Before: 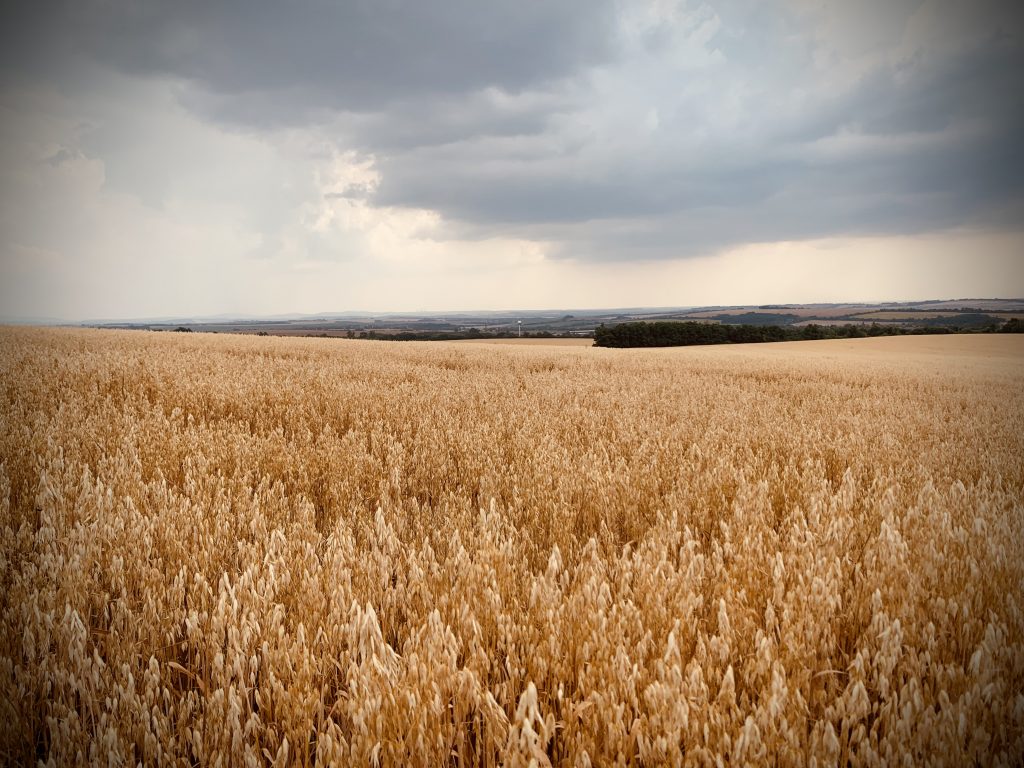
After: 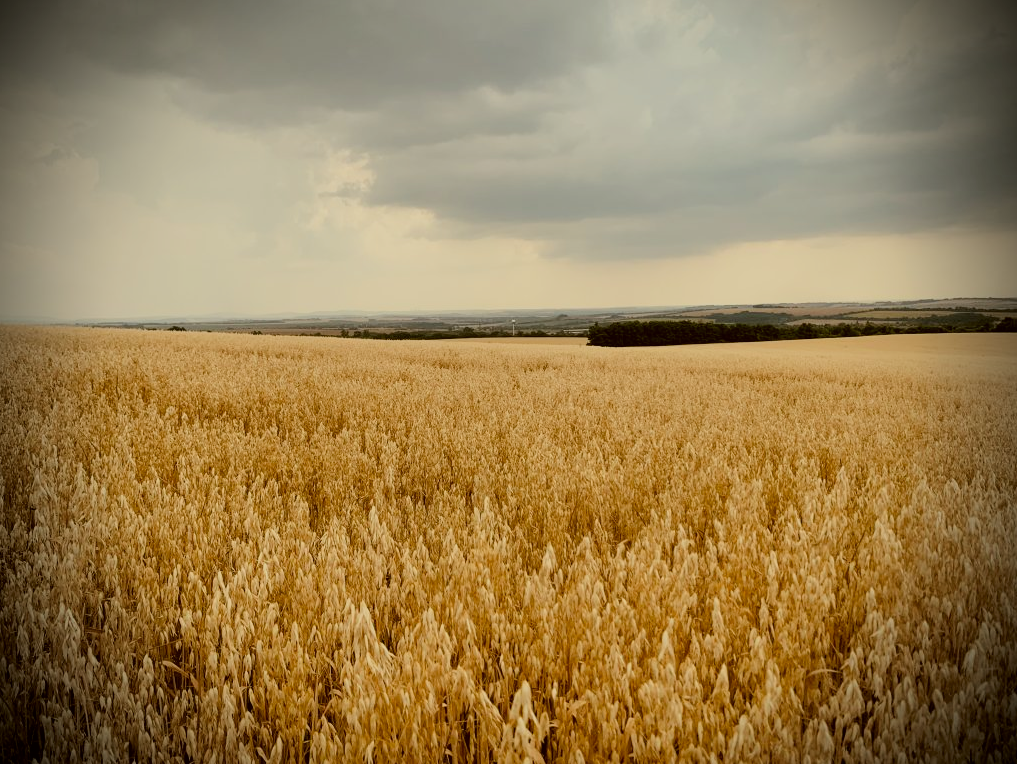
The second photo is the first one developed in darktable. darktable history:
filmic rgb: black relative exposure -7.65 EV, white relative exposure 4.56 EV, hardness 3.61, color science v6 (2022)
tone equalizer: on, module defaults
crop and rotate: left 0.614%, top 0.179%, bottom 0.309%
vignetting: on, module defaults
color correction: highlights a* -1.43, highlights b* 10.12, shadows a* 0.395, shadows b* 19.35
contrast brightness saturation: saturation -0.05
